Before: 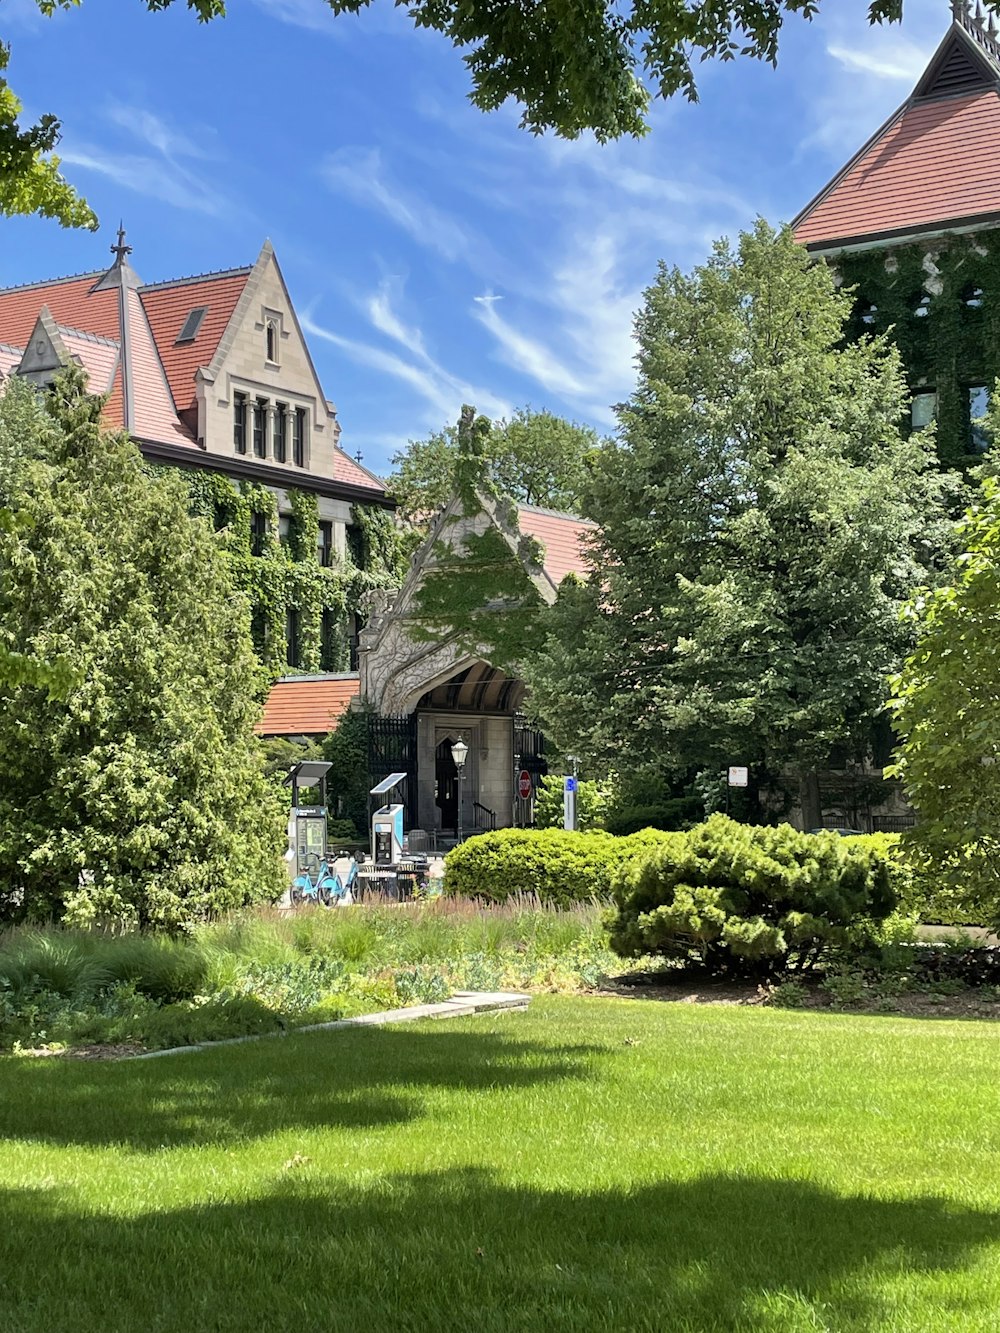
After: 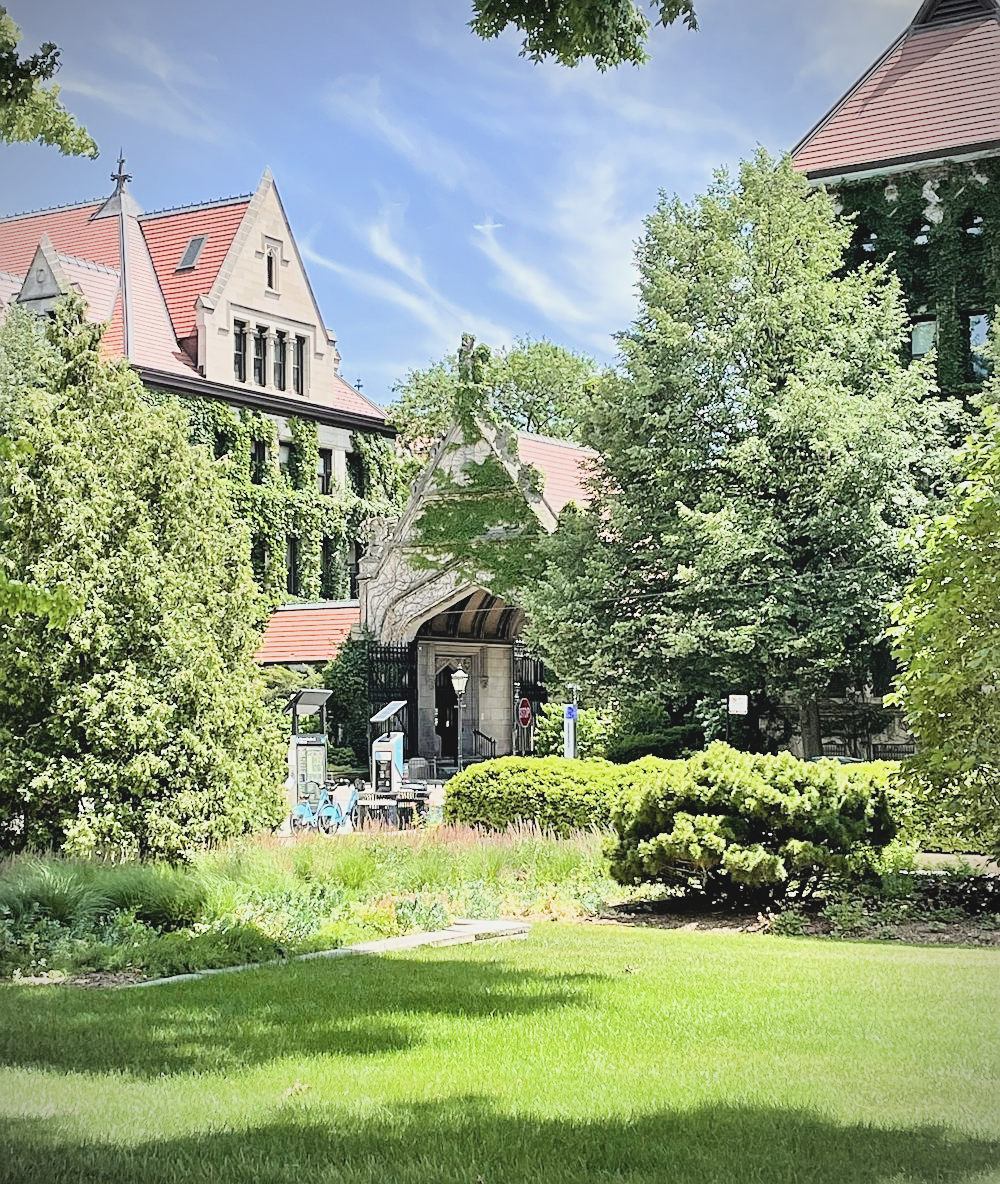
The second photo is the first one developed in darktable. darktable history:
exposure: black level correction 0, exposure 1.199 EV, compensate highlight preservation false
sharpen: on, module defaults
filmic rgb: black relative exposure -7.65 EV, white relative exposure 4.56 EV, hardness 3.61
tone curve: curves: ch0 [(0, 0.068) (1, 0.961)], preserve colors none
crop and rotate: top 5.475%, bottom 5.692%
contrast brightness saturation: saturation -0.055
tone equalizer: -8 EV -0.398 EV, -7 EV -0.395 EV, -6 EV -0.322 EV, -5 EV -0.215 EV, -3 EV 0.233 EV, -2 EV 0.321 EV, -1 EV 0.407 EV, +0 EV 0.441 EV, edges refinement/feathering 500, mask exposure compensation -1.57 EV, preserve details no
vignetting: center (-0.015, 0)
